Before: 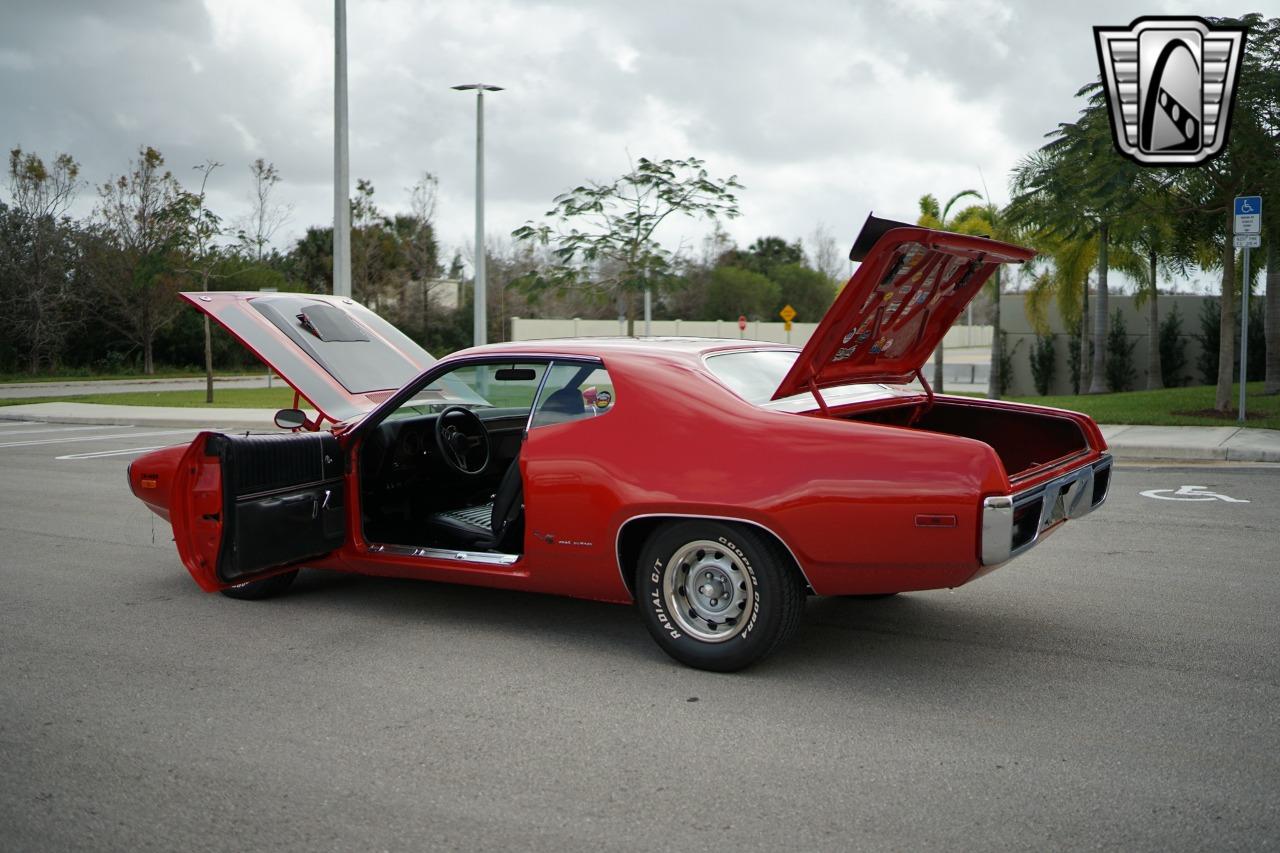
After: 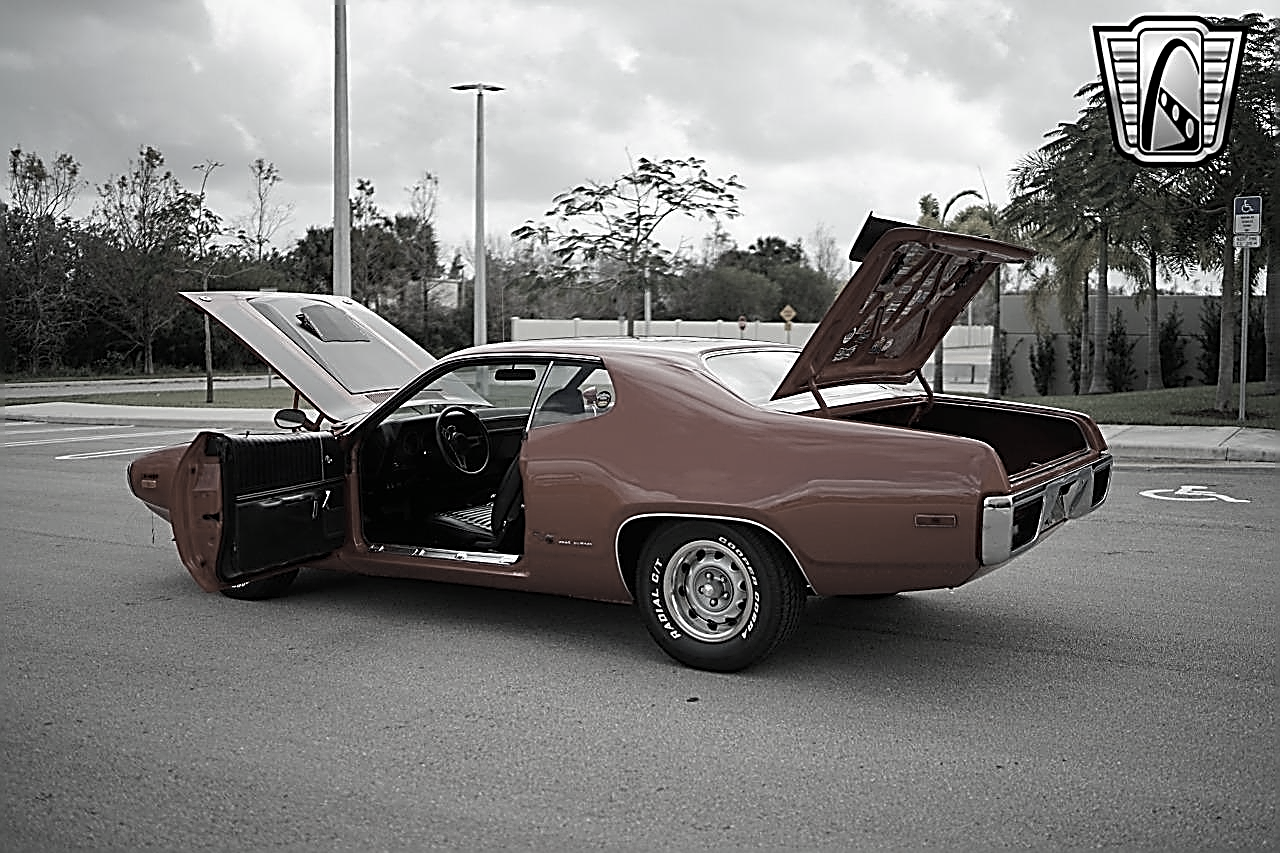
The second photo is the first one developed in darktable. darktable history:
sharpen: amount 1.861
color correction: saturation 0.2
